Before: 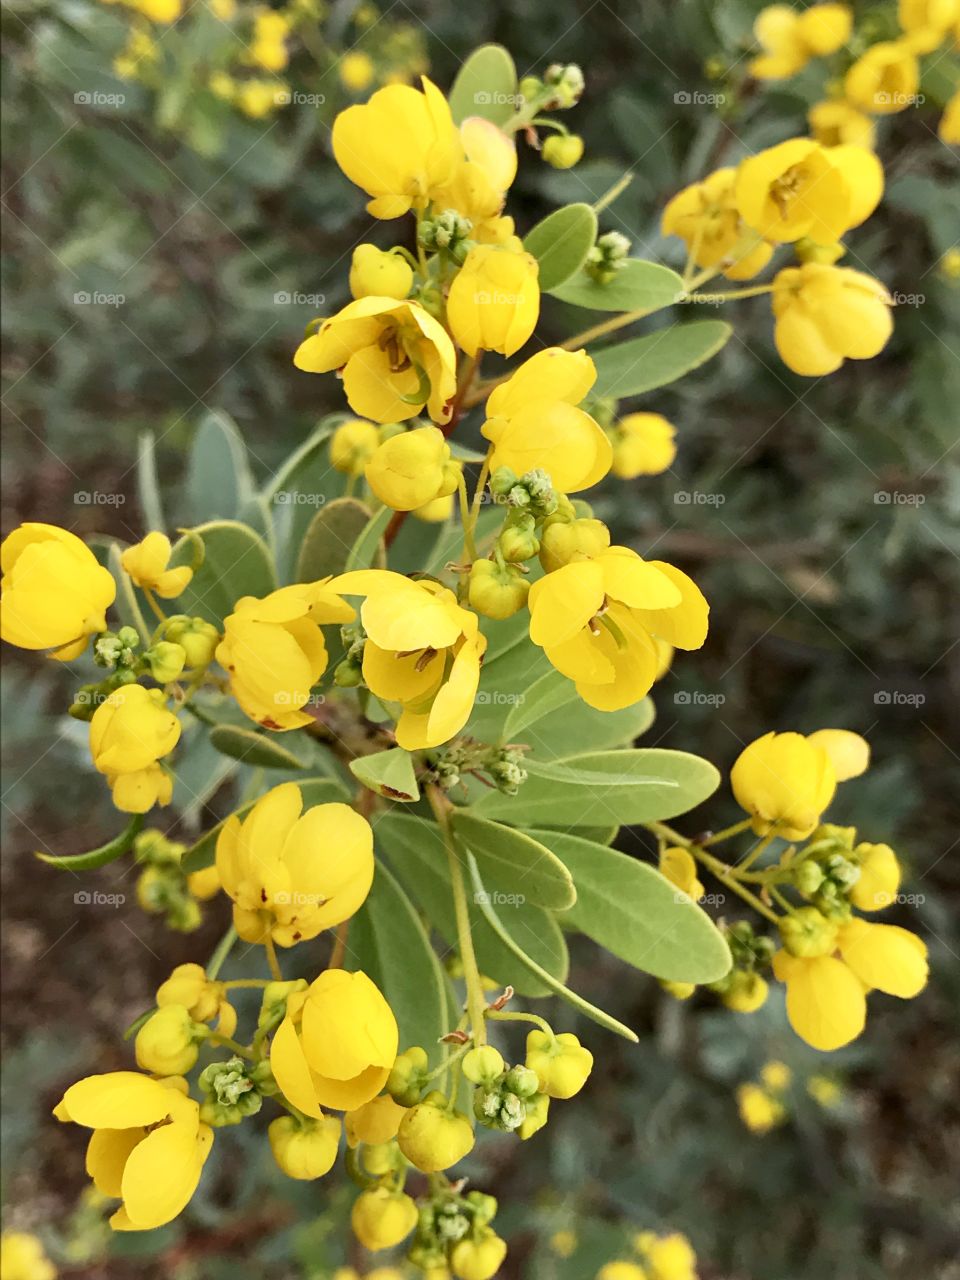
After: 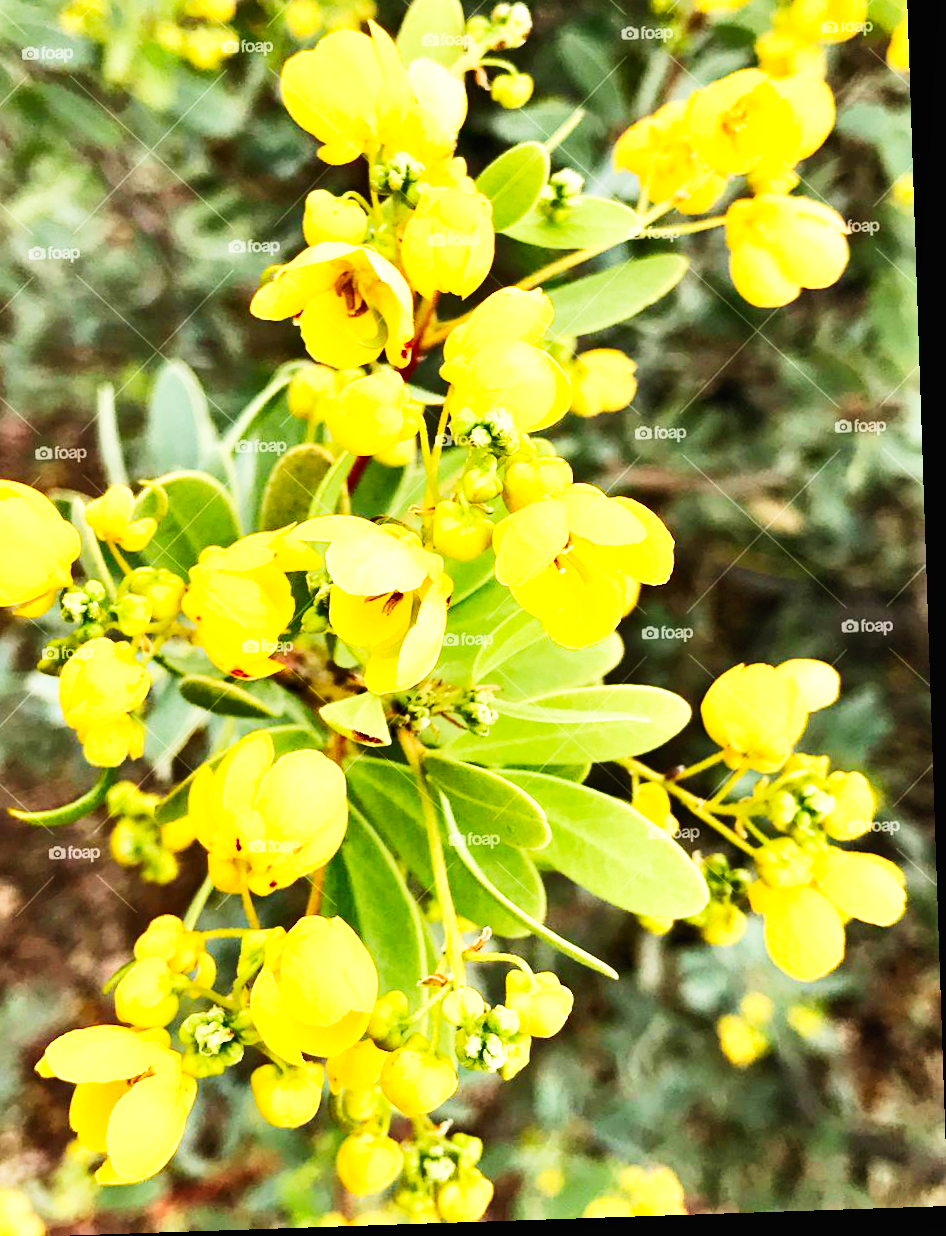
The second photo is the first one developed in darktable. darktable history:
contrast brightness saturation: contrast 0.204, brightness 0.16, saturation 0.22
shadows and highlights: low approximation 0.01, soften with gaussian
crop and rotate: angle 1.93°, left 5.551%, top 5.689%
base curve: curves: ch0 [(0, 0) (0.007, 0.004) (0.027, 0.03) (0.046, 0.07) (0.207, 0.54) (0.442, 0.872) (0.673, 0.972) (1, 1)], preserve colors none
